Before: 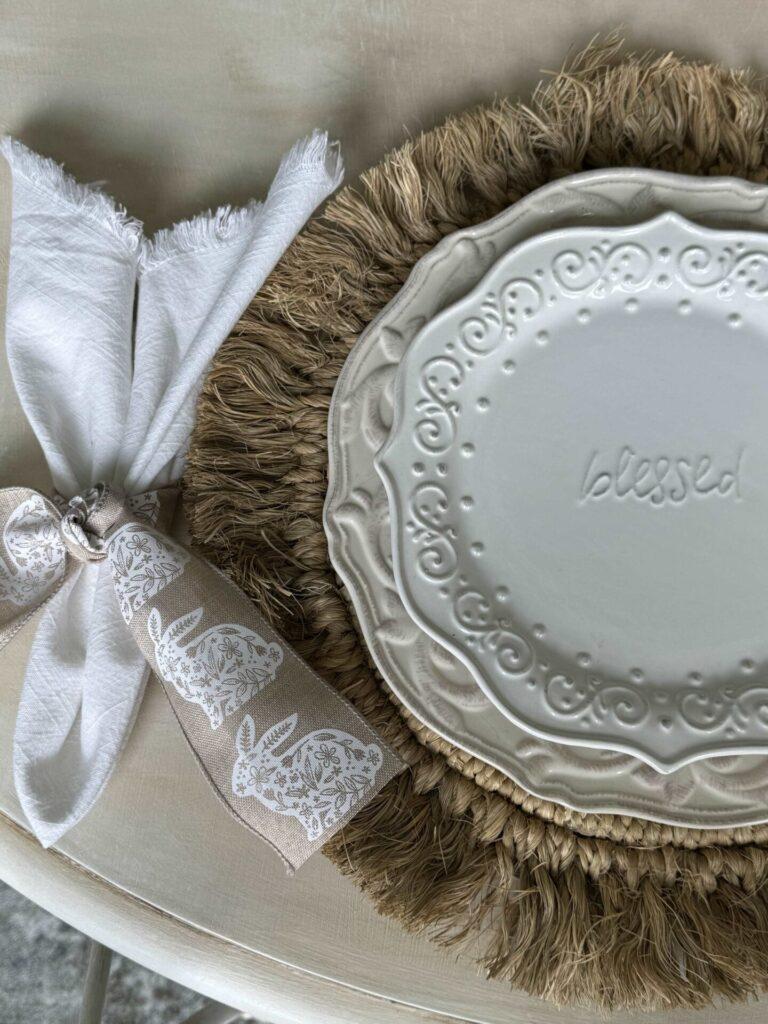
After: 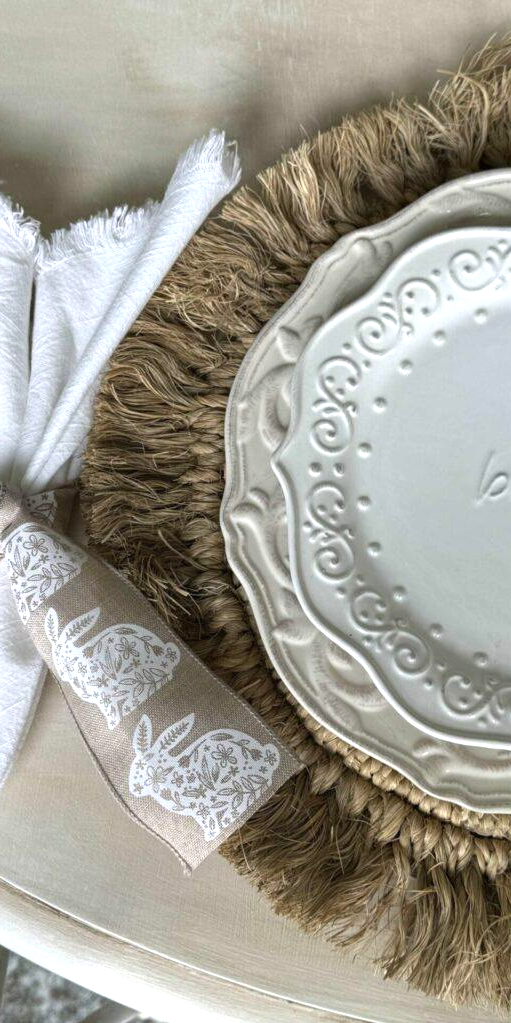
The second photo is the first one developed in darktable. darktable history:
crop and rotate: left 13.47%, right 19.942%
exposure: black level correction 0, exposure 0.499 EV, compensate highlight preservation false
